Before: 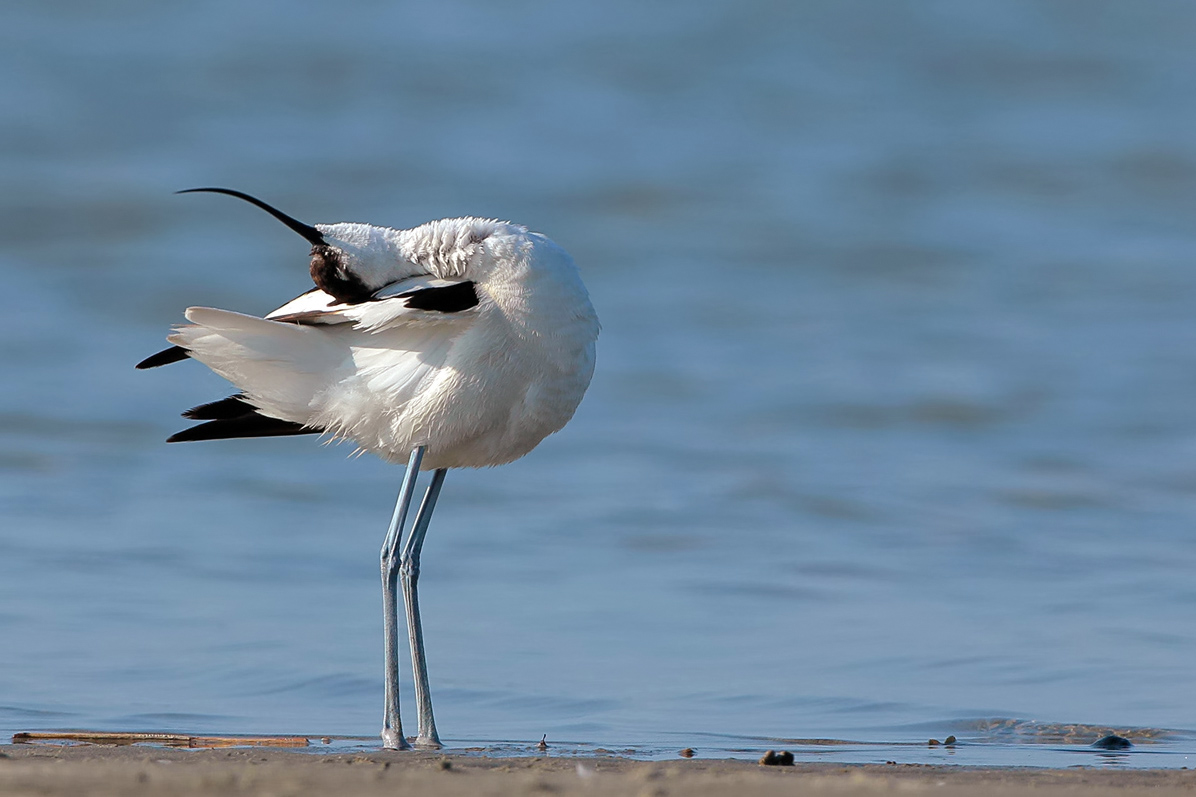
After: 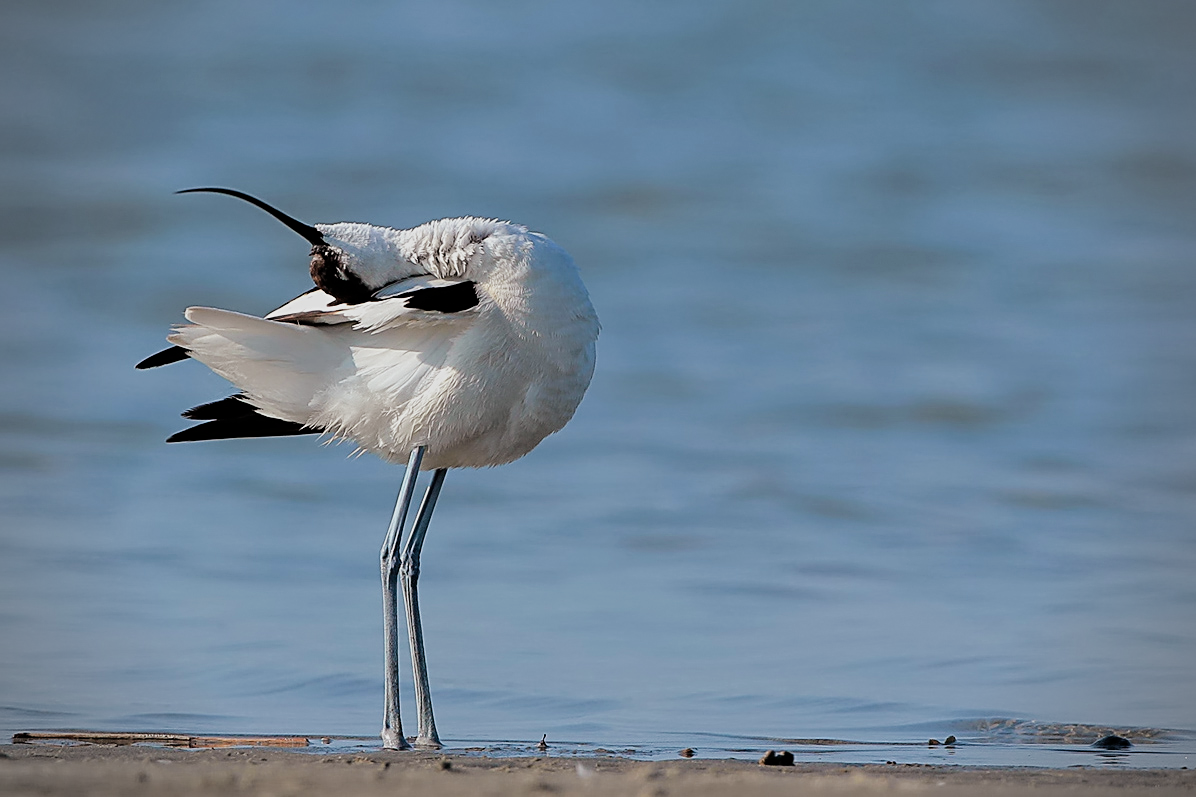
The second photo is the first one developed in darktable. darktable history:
sharpen: on, module defaults
color zones: curves: ch1 [(0, 0.455) (0.063, 0.455) (0.286, 0.495) (0.429, 0.5) (0.571, 0.5) (0.714, 0.5) (0.857, 0.5) (1, 0.455)]; ch2 [(0, 0.532) (0.063, 0.521) (0.233, 0.447) (0.429, 0.489) (0.571, 0.5) (0.714, 0.5) (0.857, 0.5) (1, 0.532)]
filmic rgb: black relative exposure -7.65 EV, hardness 4.02, contrast 1.1, highlights saturation mix -30%
vignetting: fall-off start 79.88%
